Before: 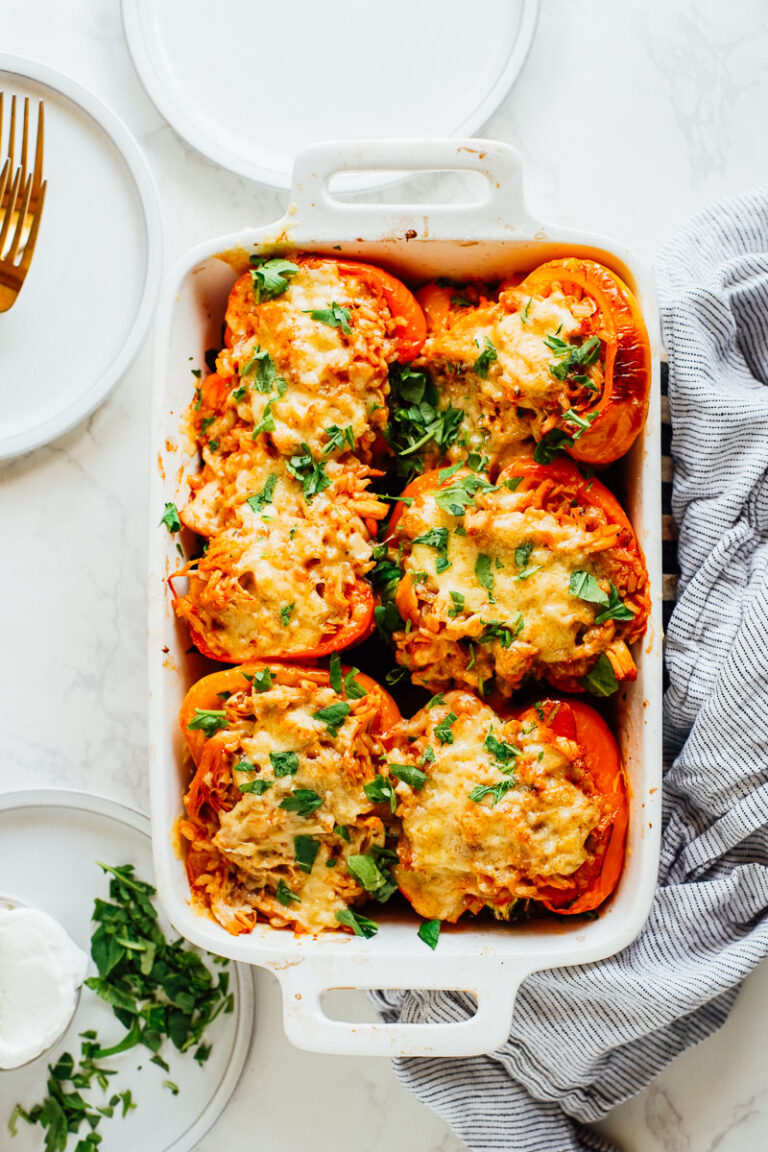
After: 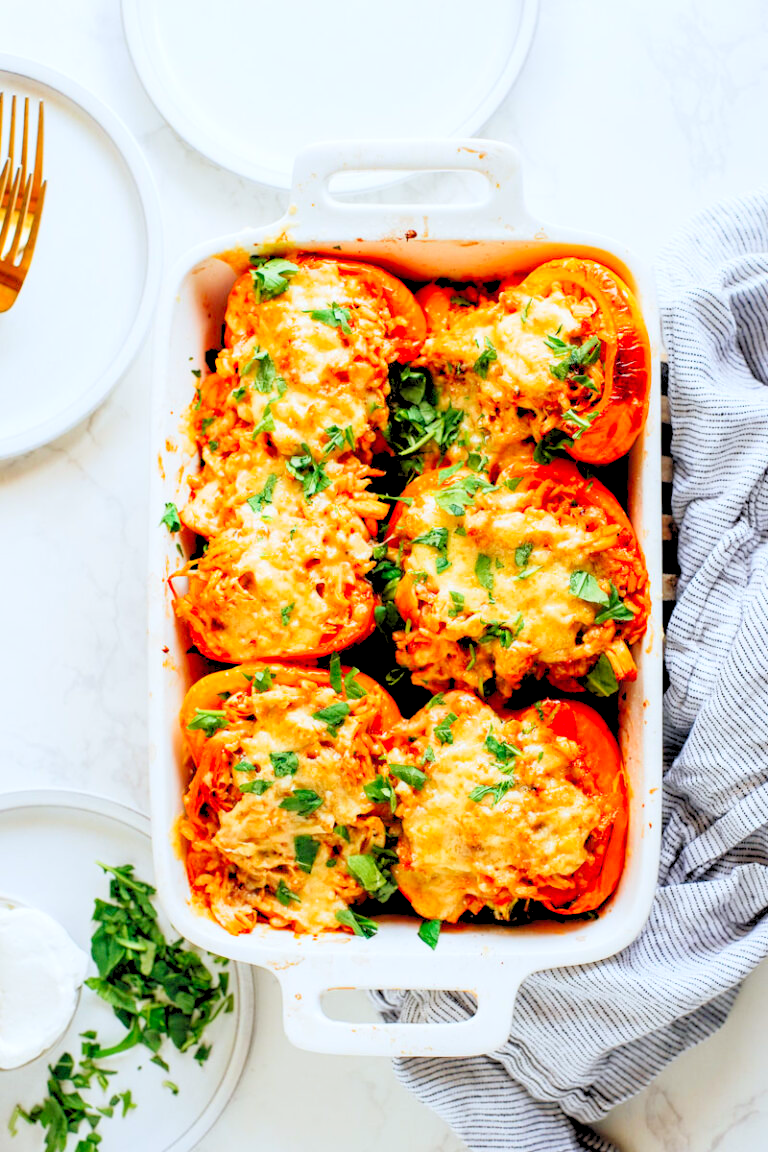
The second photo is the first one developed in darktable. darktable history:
white balance: red 0.974, blue 1.044
levels: levels [0.072, 0.414, 0.976]
